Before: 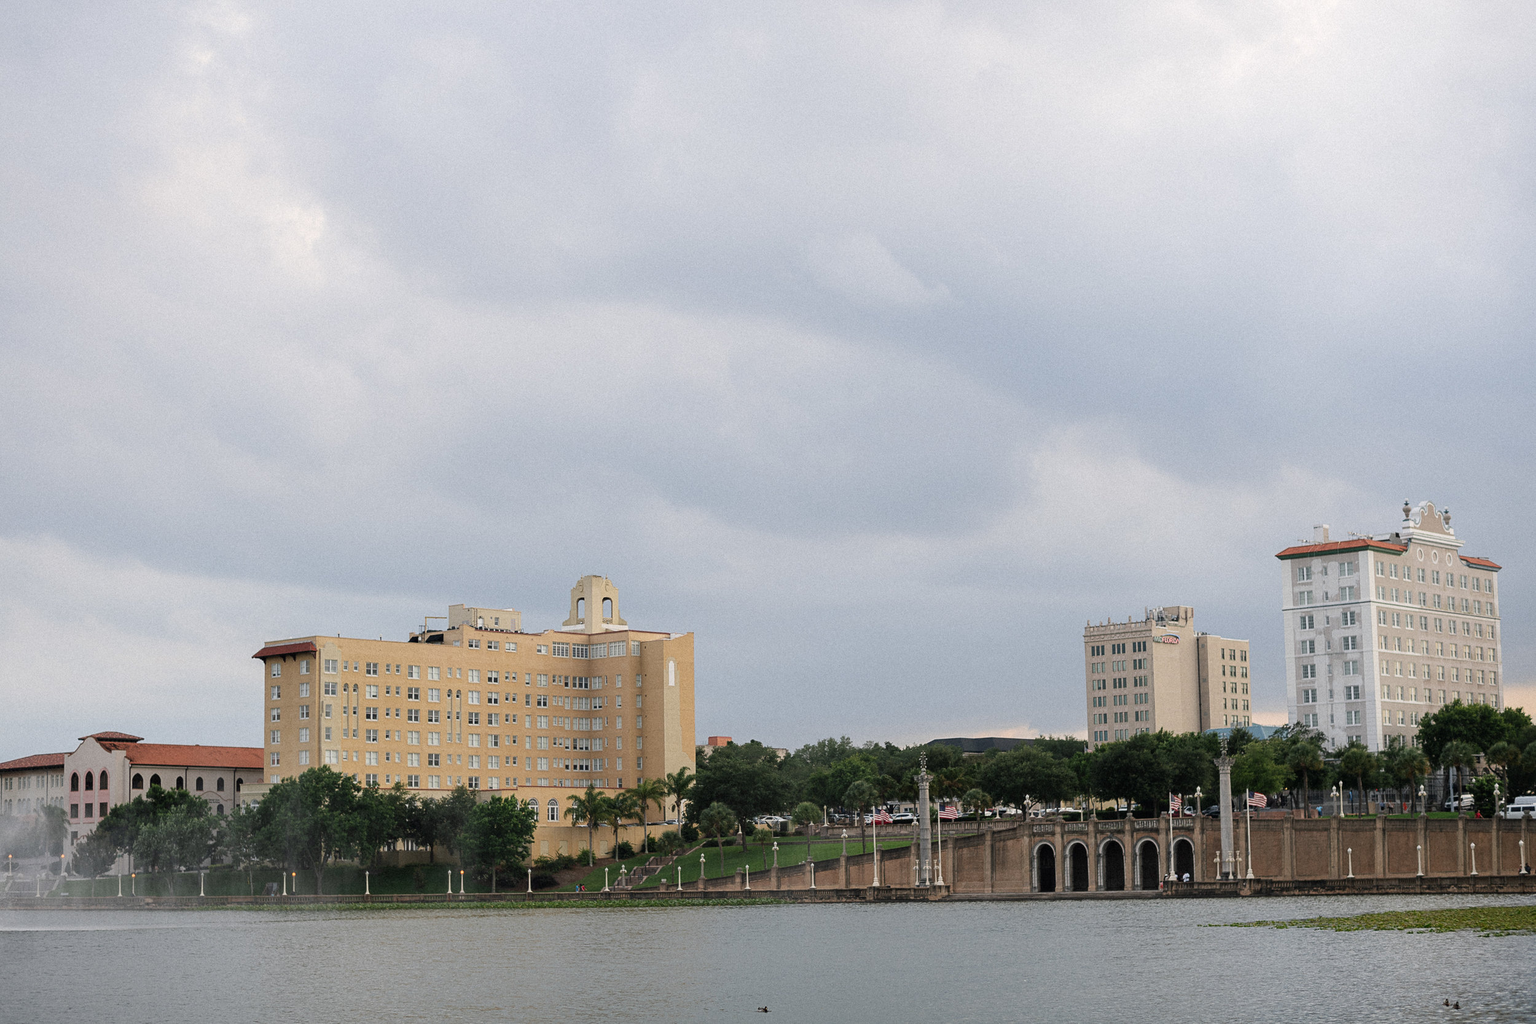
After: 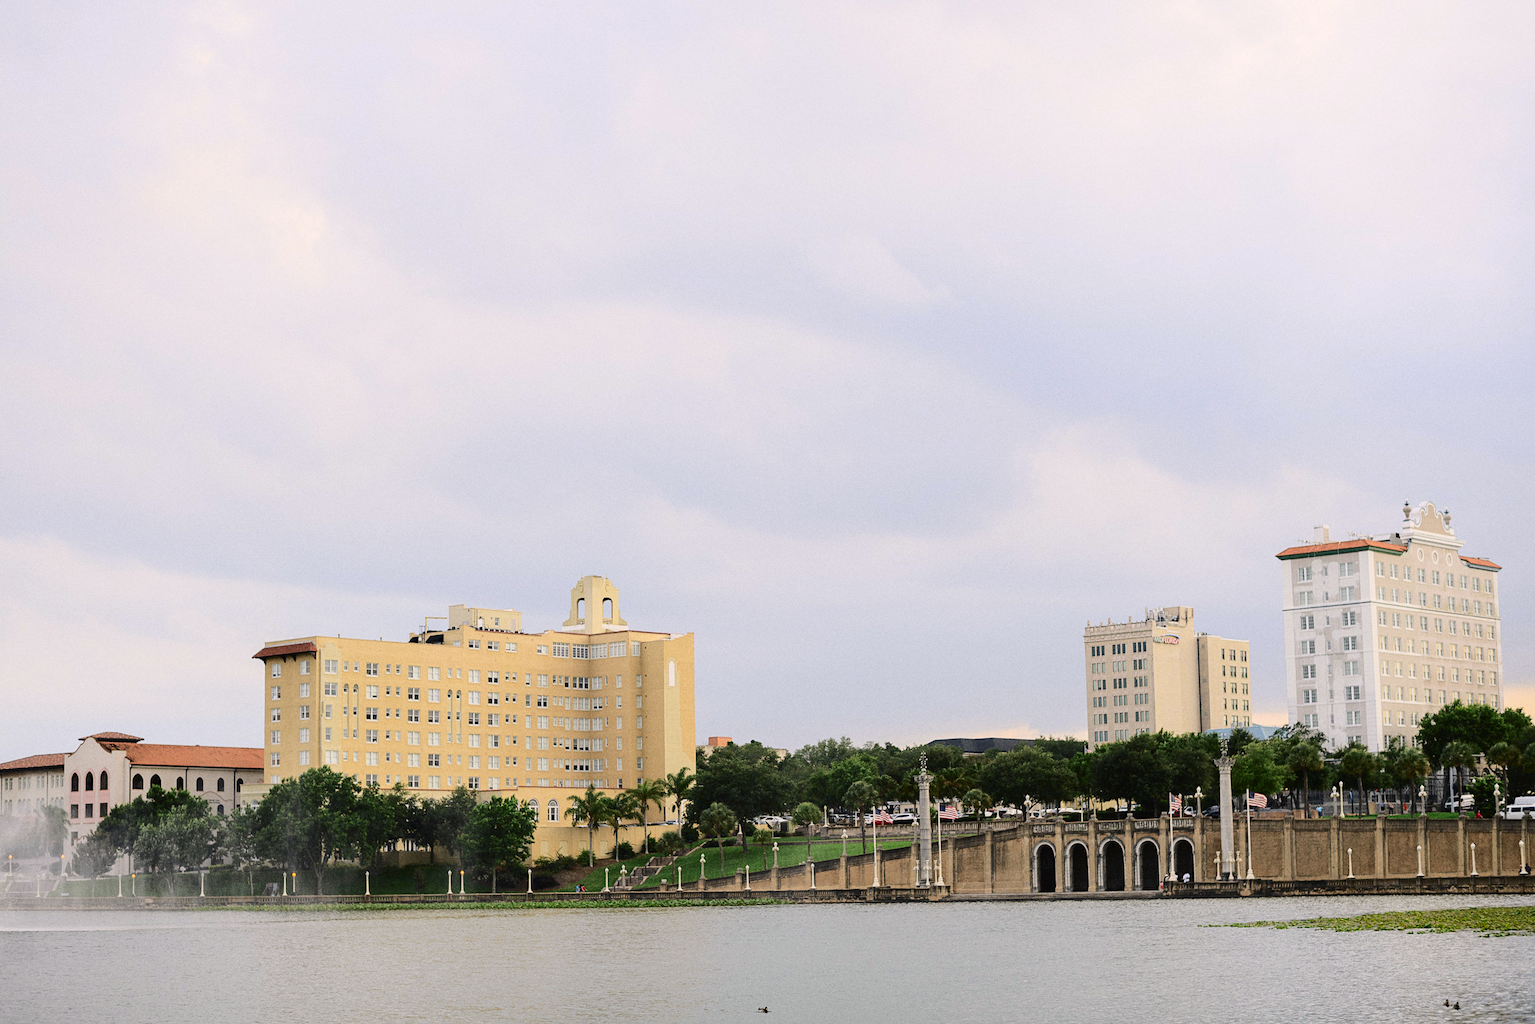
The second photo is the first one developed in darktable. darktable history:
exposure: exposure 0.127 EV, compensate highlight preservation false
color correction: highlights a* 1.39, highlights b* 17.83
tone curve: curves: ch0 [(0, 0.011) (0.104, 0.085) (0.236, 0.234) (0.398, 0.507) (0.498, 0.621) (0.65, 0.757) (0.835, 0.883) (1, 0.961)]; ch1 [(0, 0) (0.353, 0.344) (0.43, 0.401) (0.479, 0.476) (0.502, 0.502) (0.54, 0.542) (0.602, 0.613) (0.638, 0.668) (0.693, 0.727) (1, 1)]; ch2 [(0, 0) (0.34, 0.314) (0.434, 0.43) (0.5, 0.506) (0.521, 0.54) (0.54, 0.56) (0.595, 0.613) (0.644, 0.729) (1, 1)], color space Lab, independent channels, preserve colors none
white balance: red 0.967, blue 1.119, emerald 0.756
